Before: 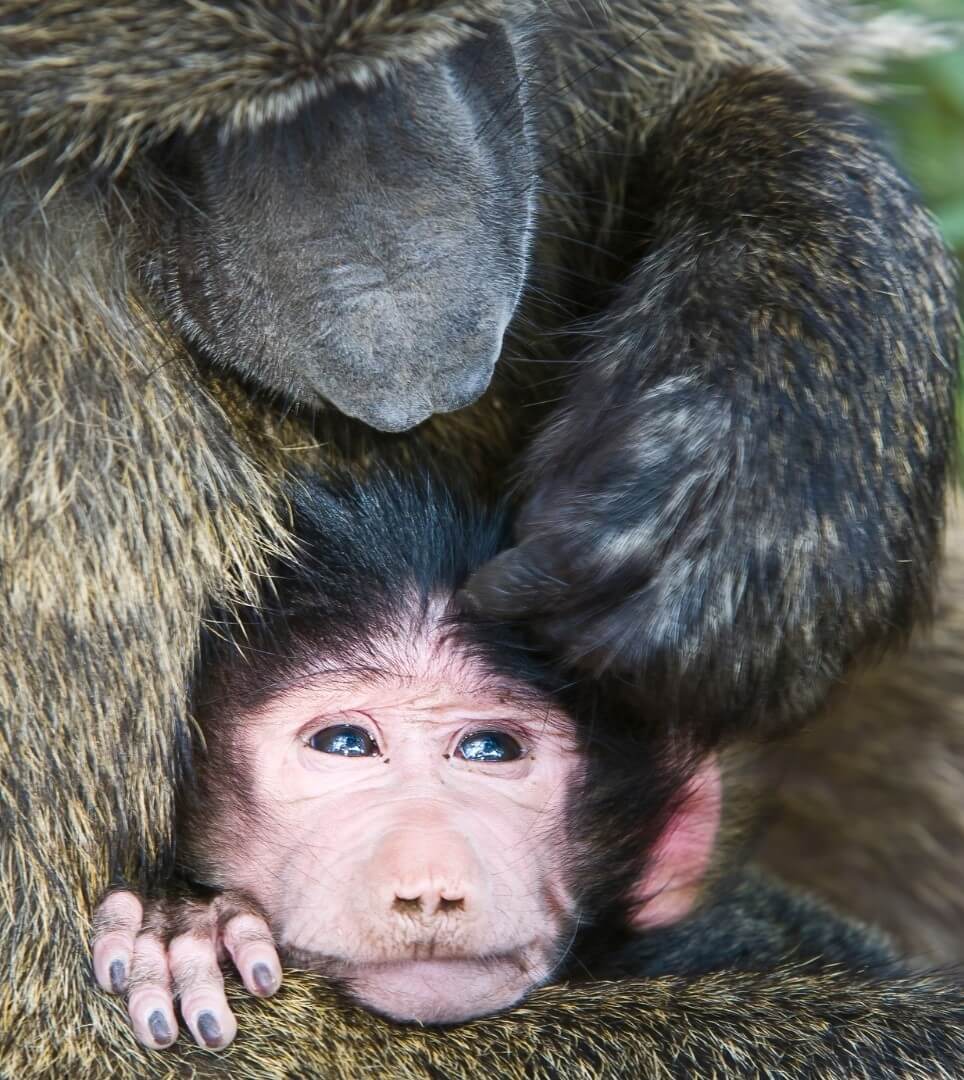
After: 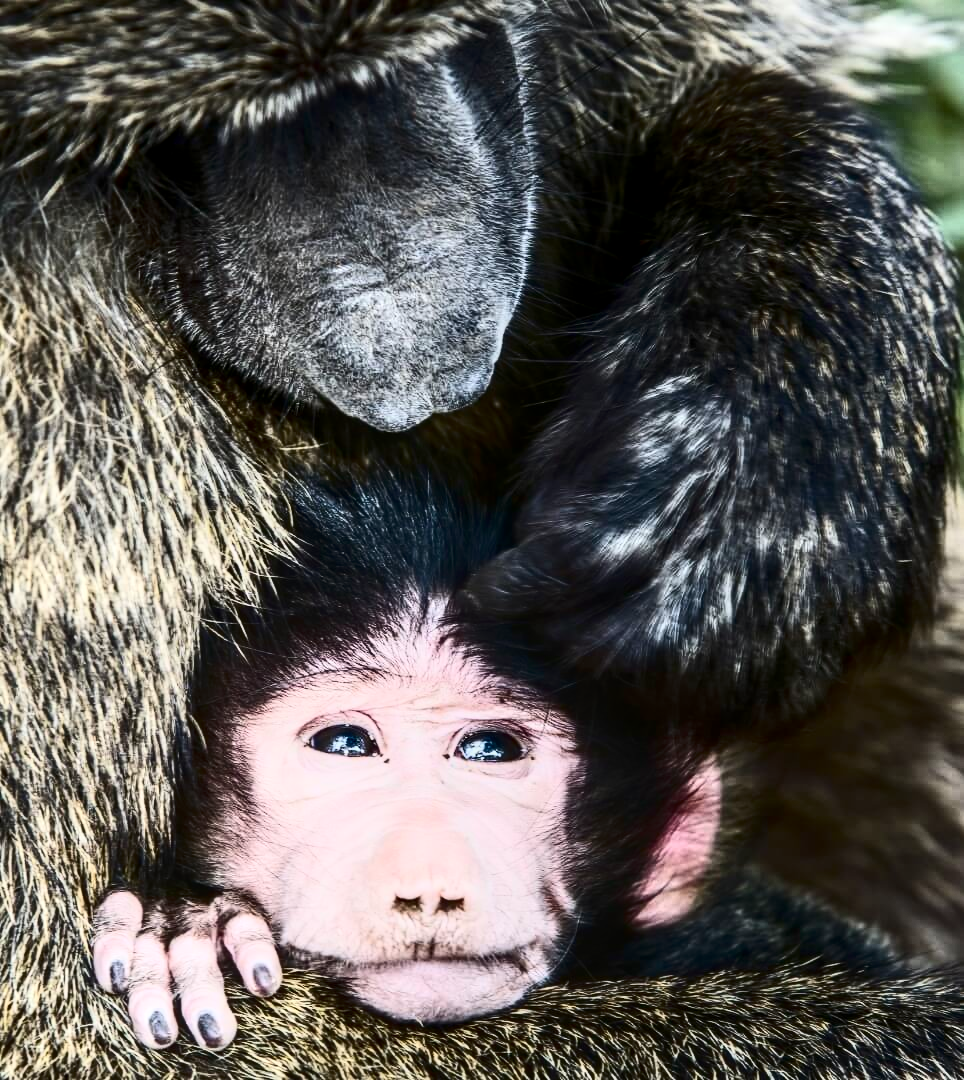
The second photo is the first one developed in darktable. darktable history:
contrast brightness saturation: contrast 0.498, saturation -0.088
tone equalizer: -8 EV 0.038 EV
local contrast: detail 130%
